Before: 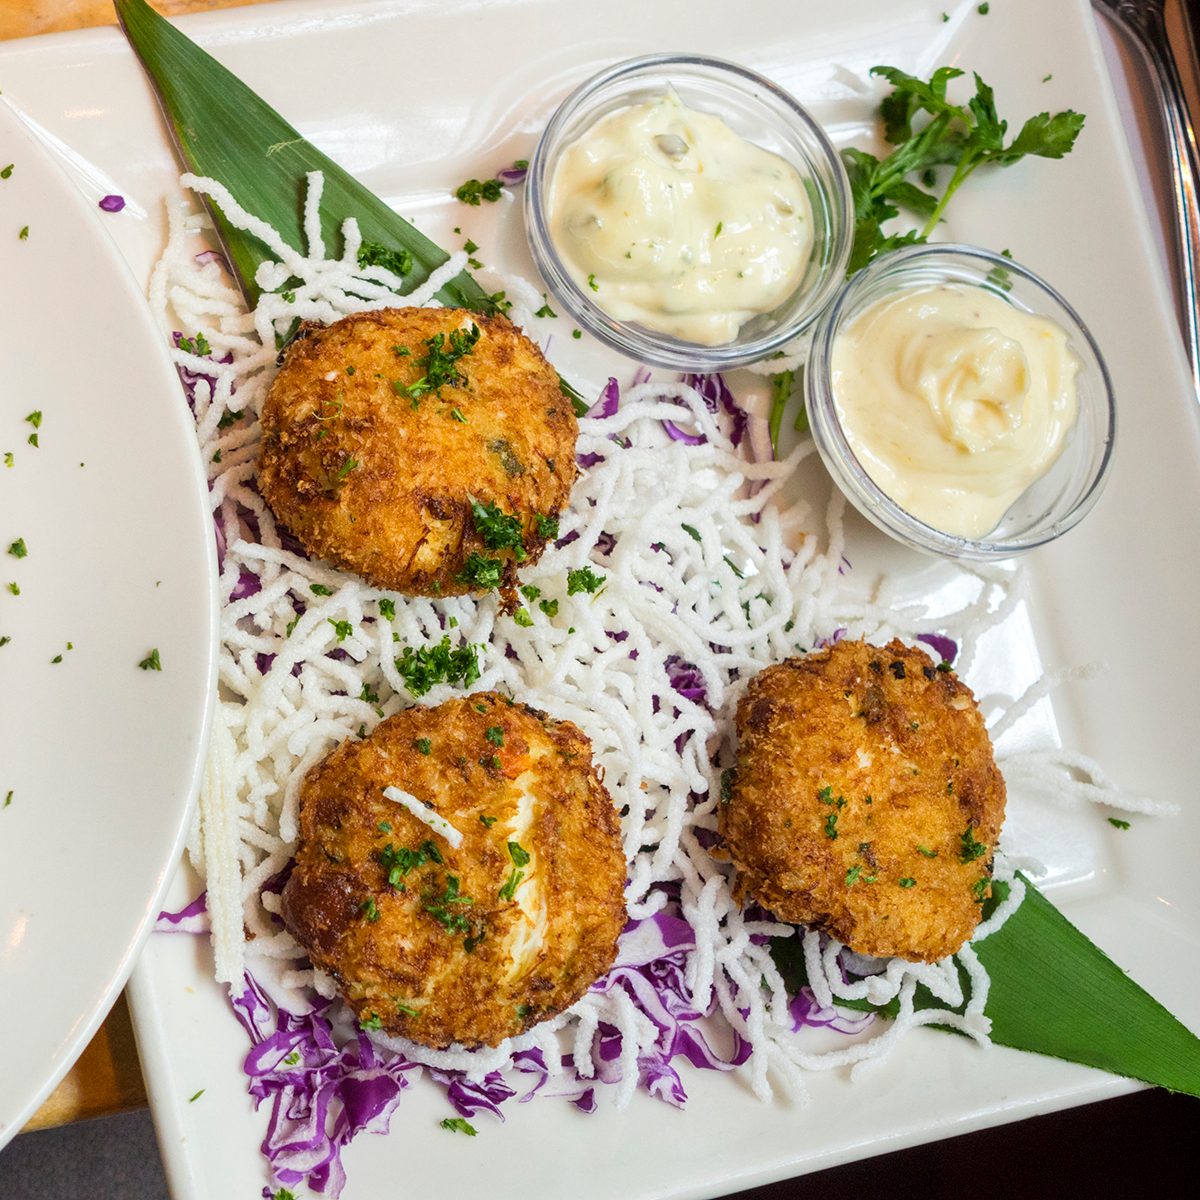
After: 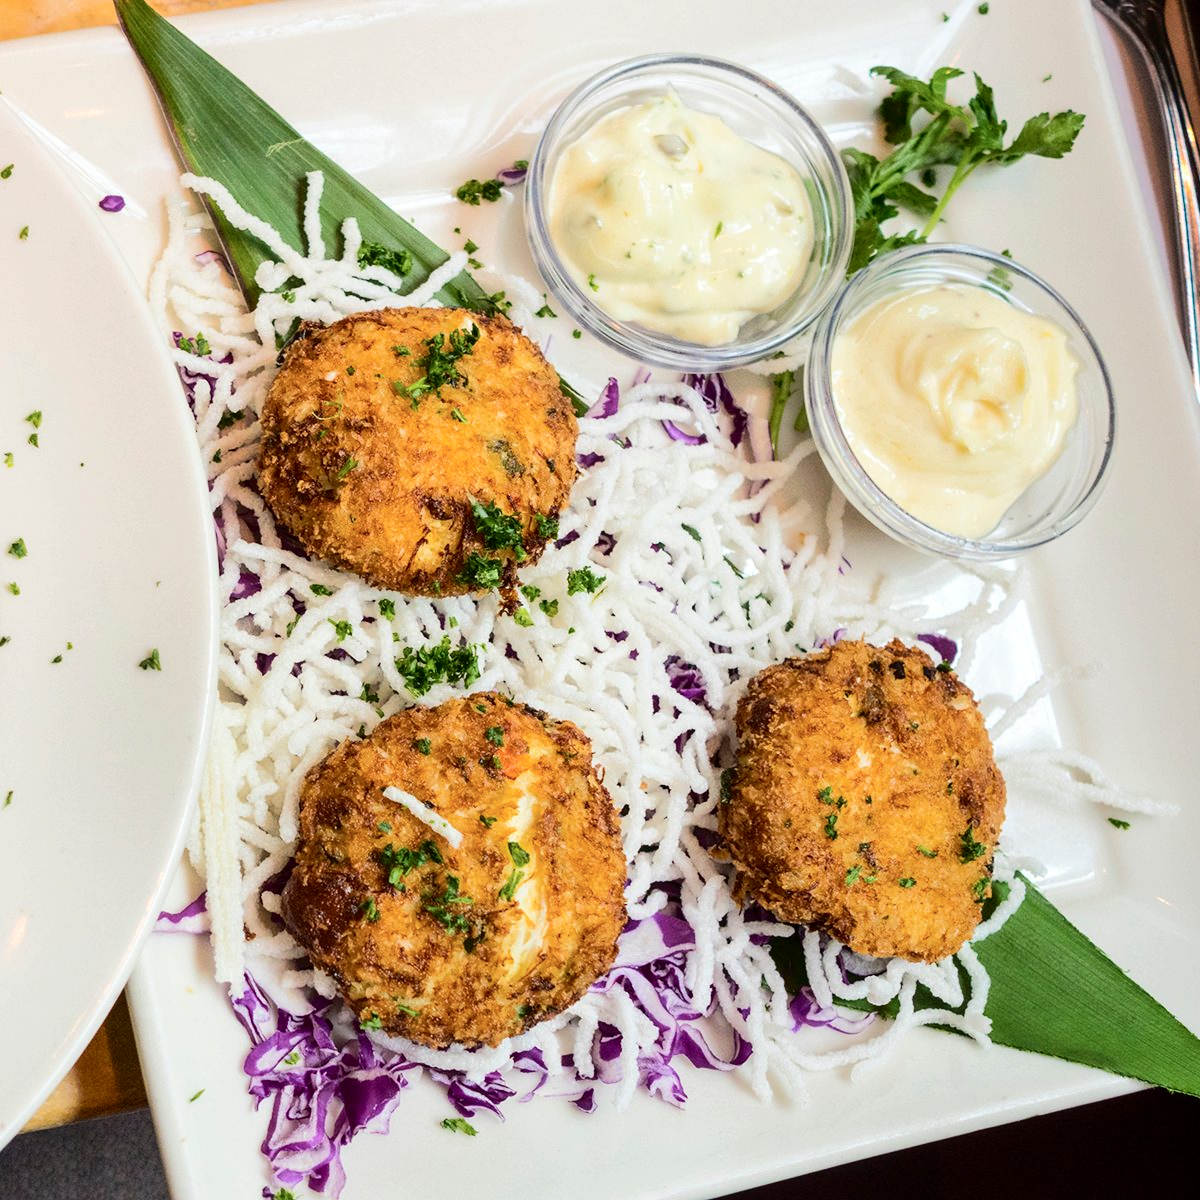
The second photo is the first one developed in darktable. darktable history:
tone curve: curves: ch0 [(0, 0) (0.003, 0.002) (0.011, 0.009) (0.025, 0.018) (0.044, 0.03) (0.069, 0.043) (0.1, 0.057) (0.136, 0.079) (0.177, 0.125) (0.224, 0.178) (0.277, 0.255) (0.335, 0.341) (0.399, 0.443) (0.468, 0.553) (0.543, 0.644) (0.623, 0.718) (0.709, 0.779) (0.801, 0.849) (0.898, 0.929) (1, 1)], color space Lab, independent channels, preserve colors none
